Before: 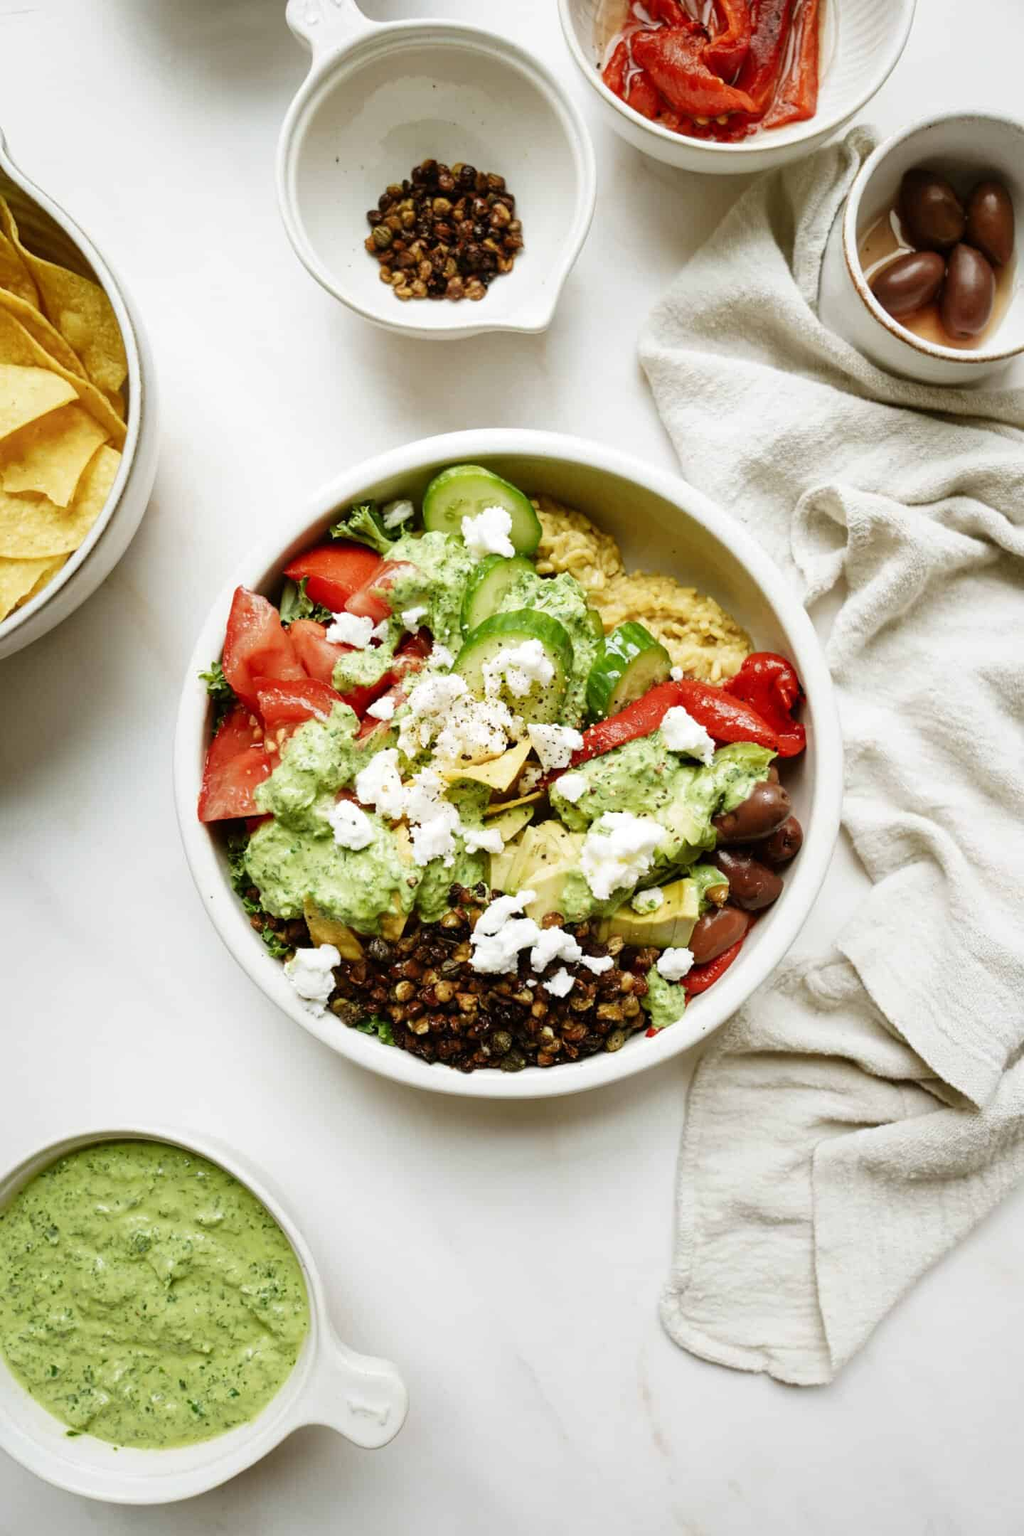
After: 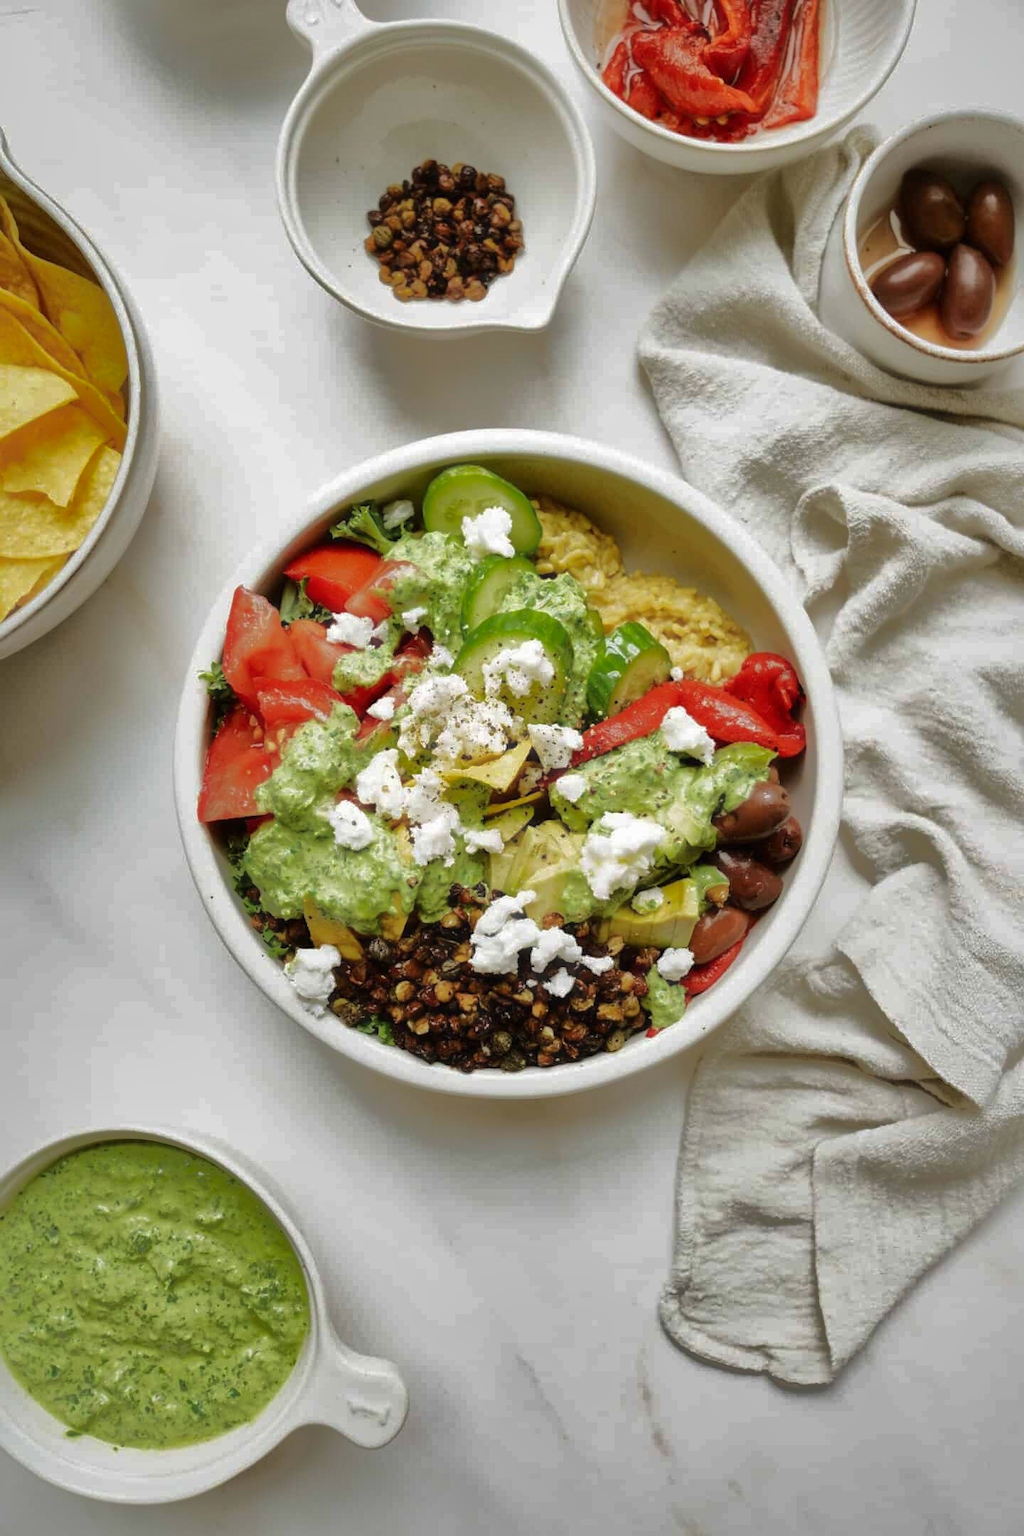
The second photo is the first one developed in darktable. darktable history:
haze removal: strength -0.095, compatibility mode true, adaptive false
shadows and highlights: shadows -19.71, highlights -73.06
